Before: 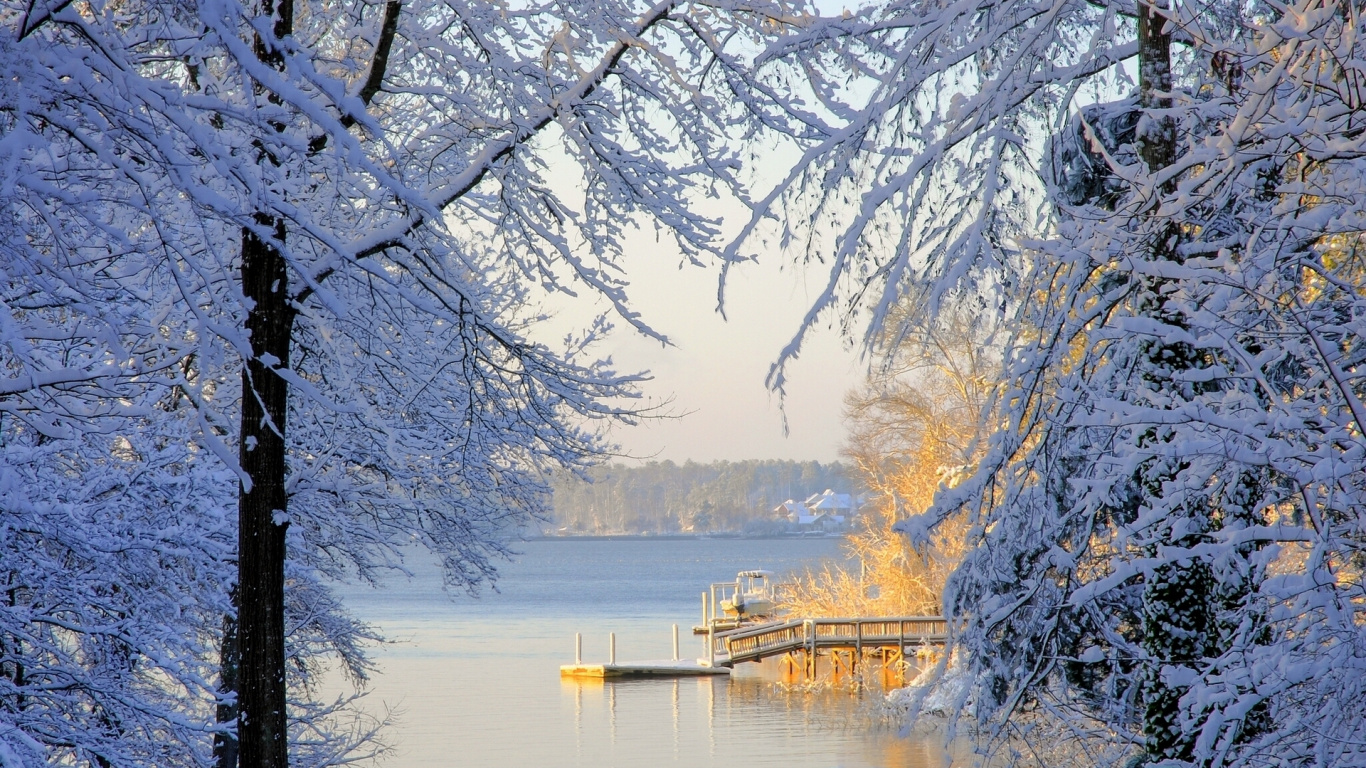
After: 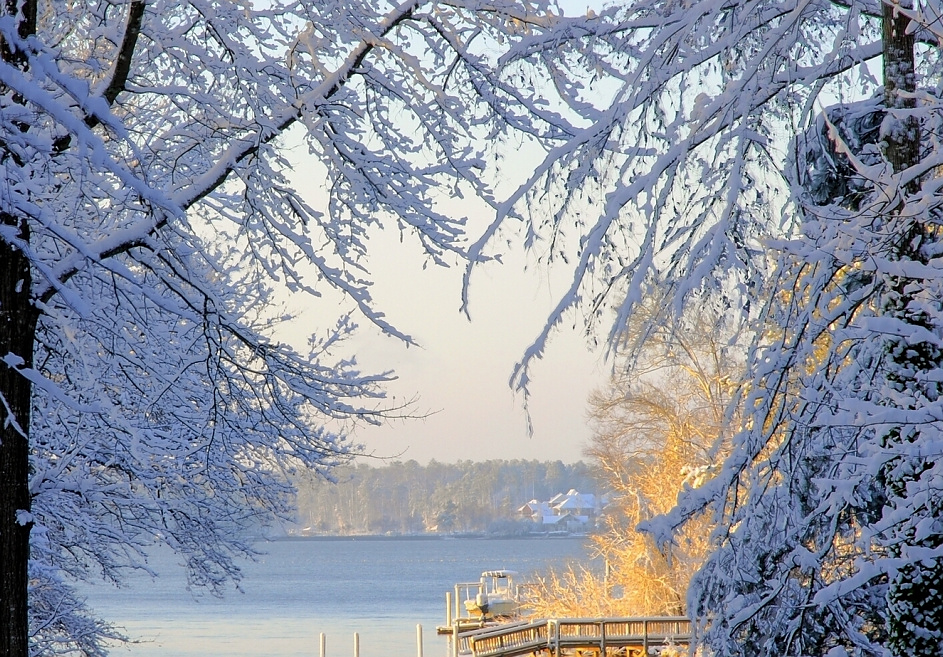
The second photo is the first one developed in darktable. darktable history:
sharpen: radius 0.993
crop: left 18.748%, right 12.182%, bottom 14.429%
